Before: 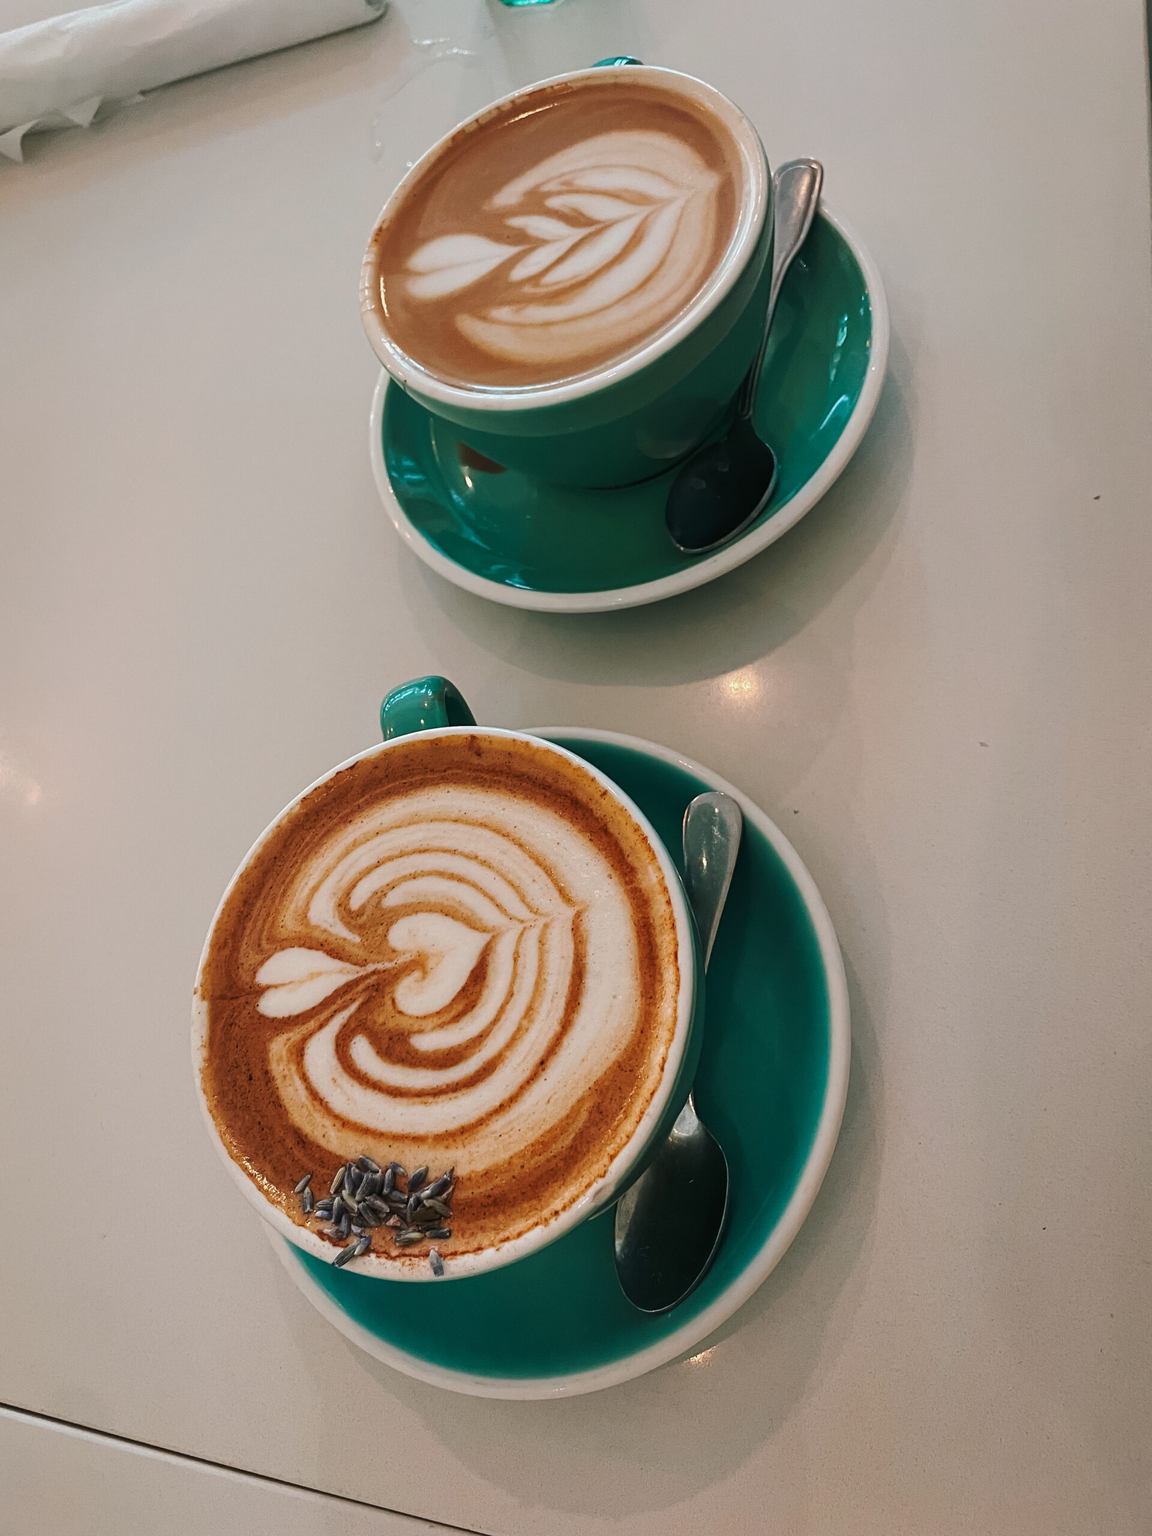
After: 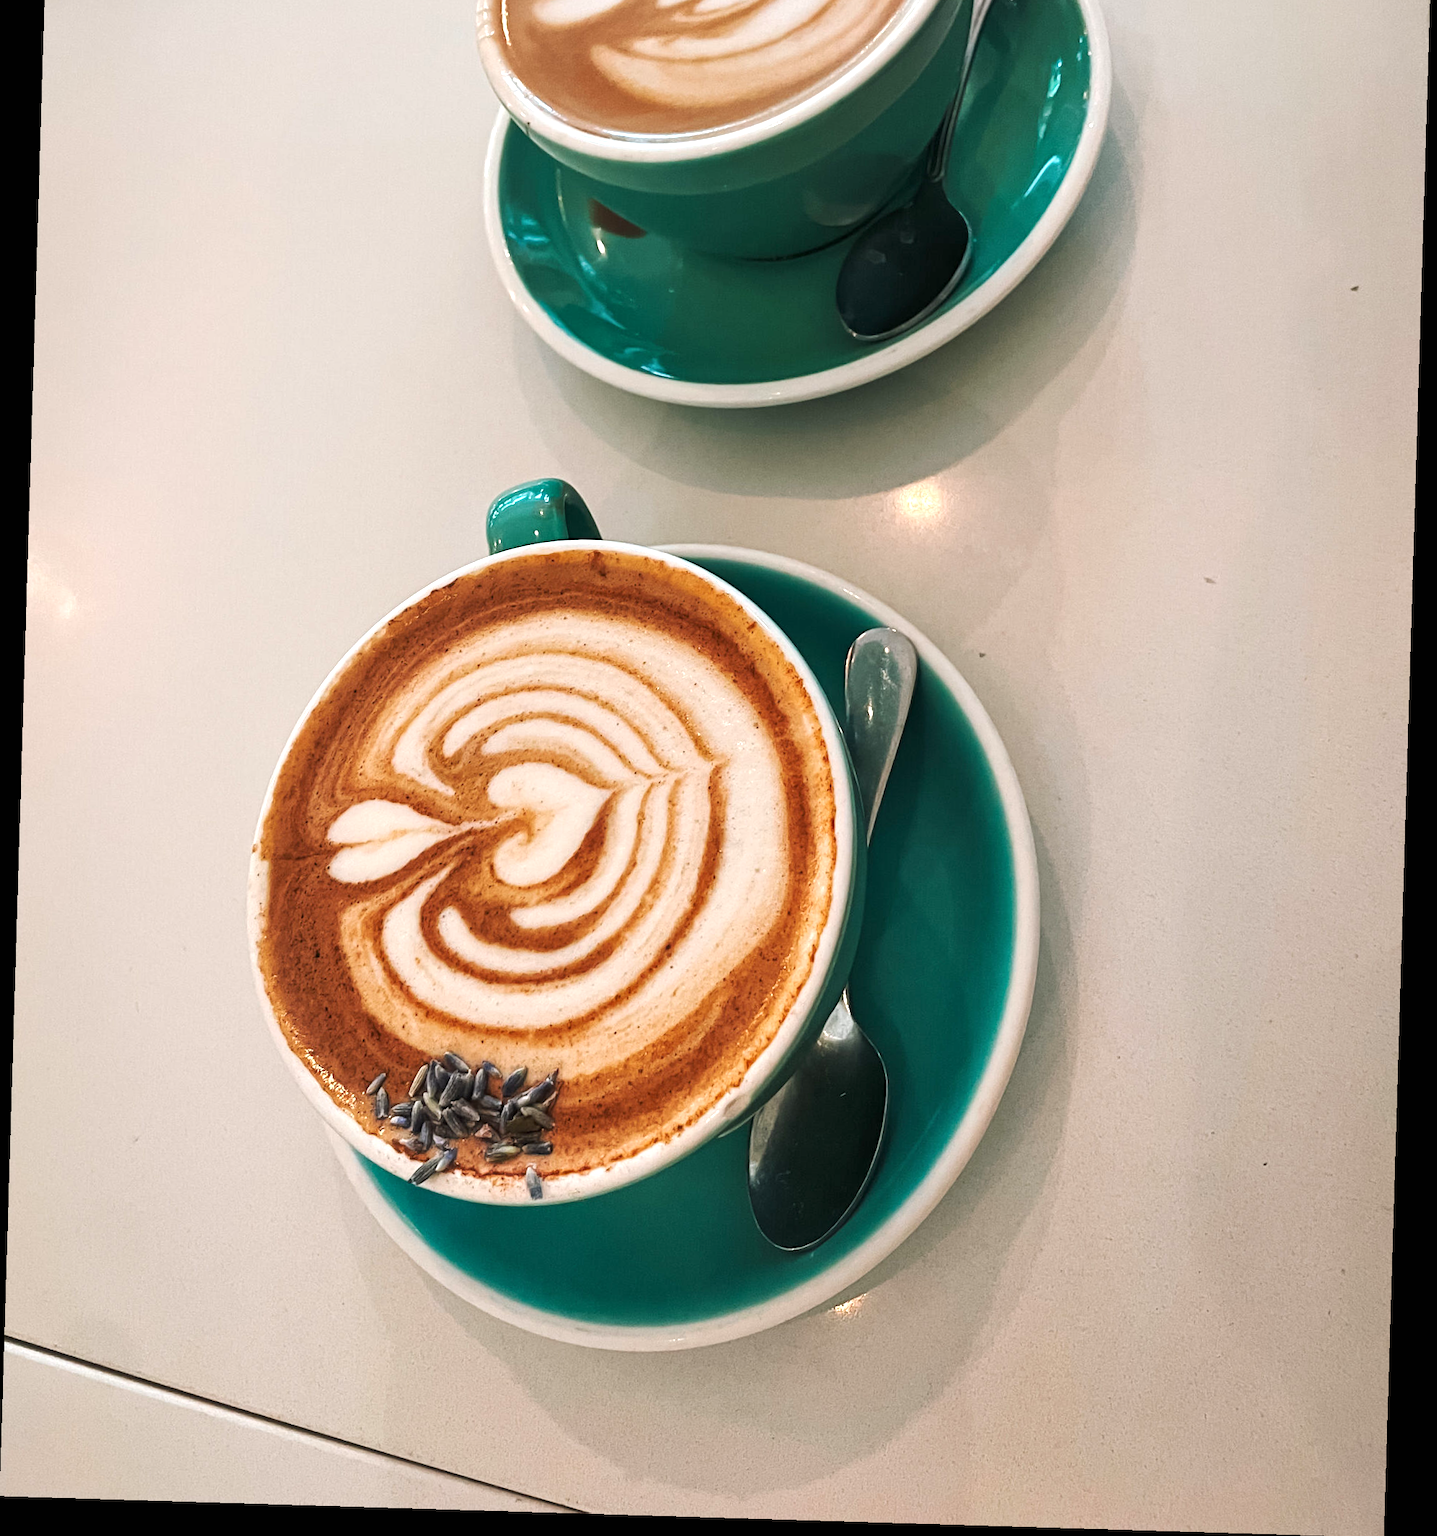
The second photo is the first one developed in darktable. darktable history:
rotate and perspective: rotation 1.72°, automatic cropping off
exposure: black level correction 0, exposure 0.7 EV, compensate exposure bias true, compensate highlight preservation false
crop and rotate: top 18.507%
local contrast: mode bilateral grid, contrast 20, coarseness 50, detail 120%, midtone range 0.2
